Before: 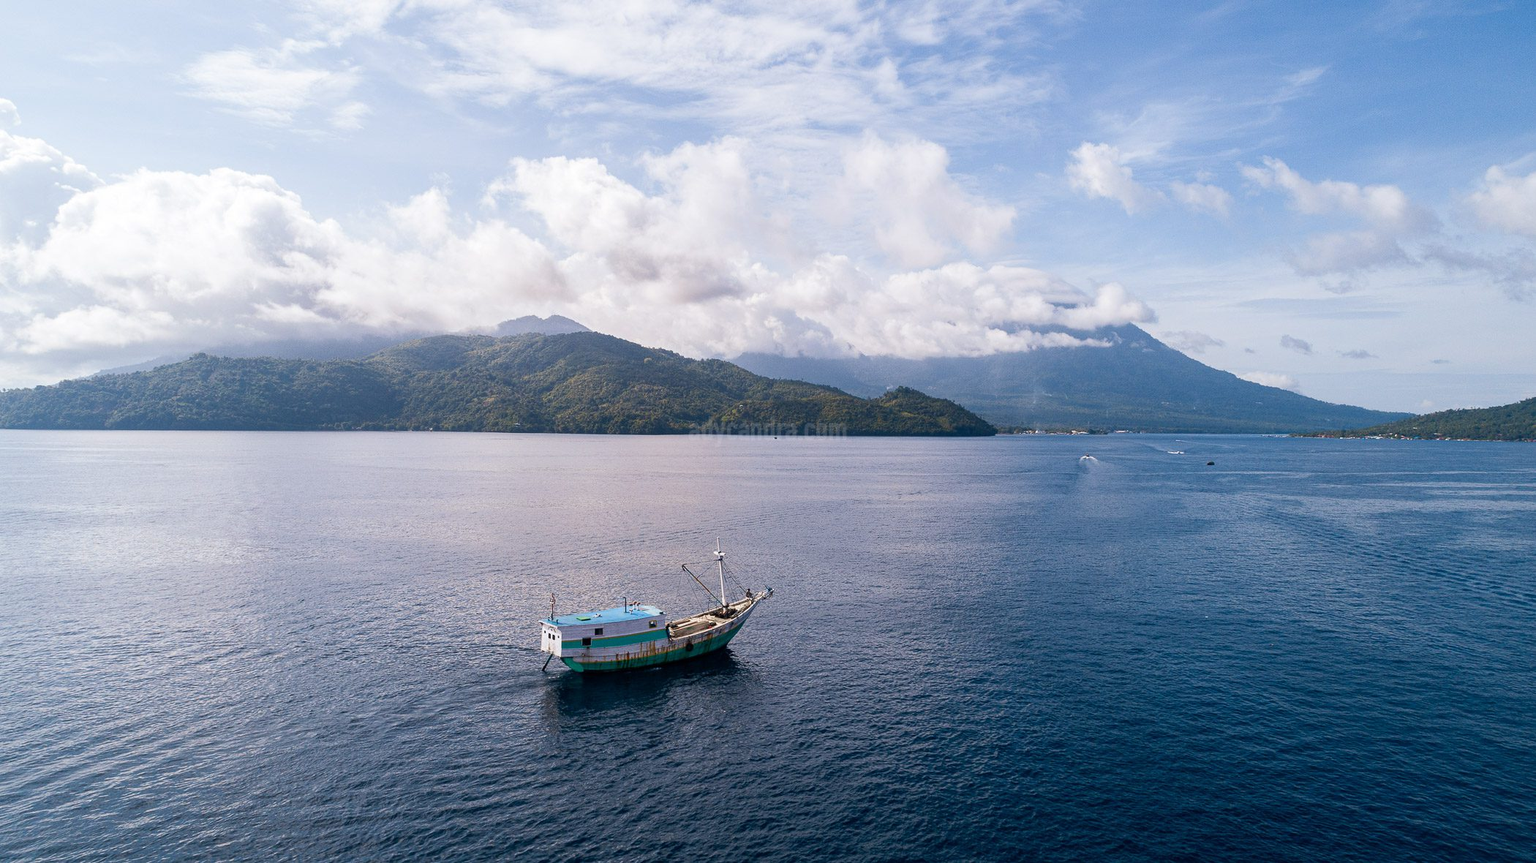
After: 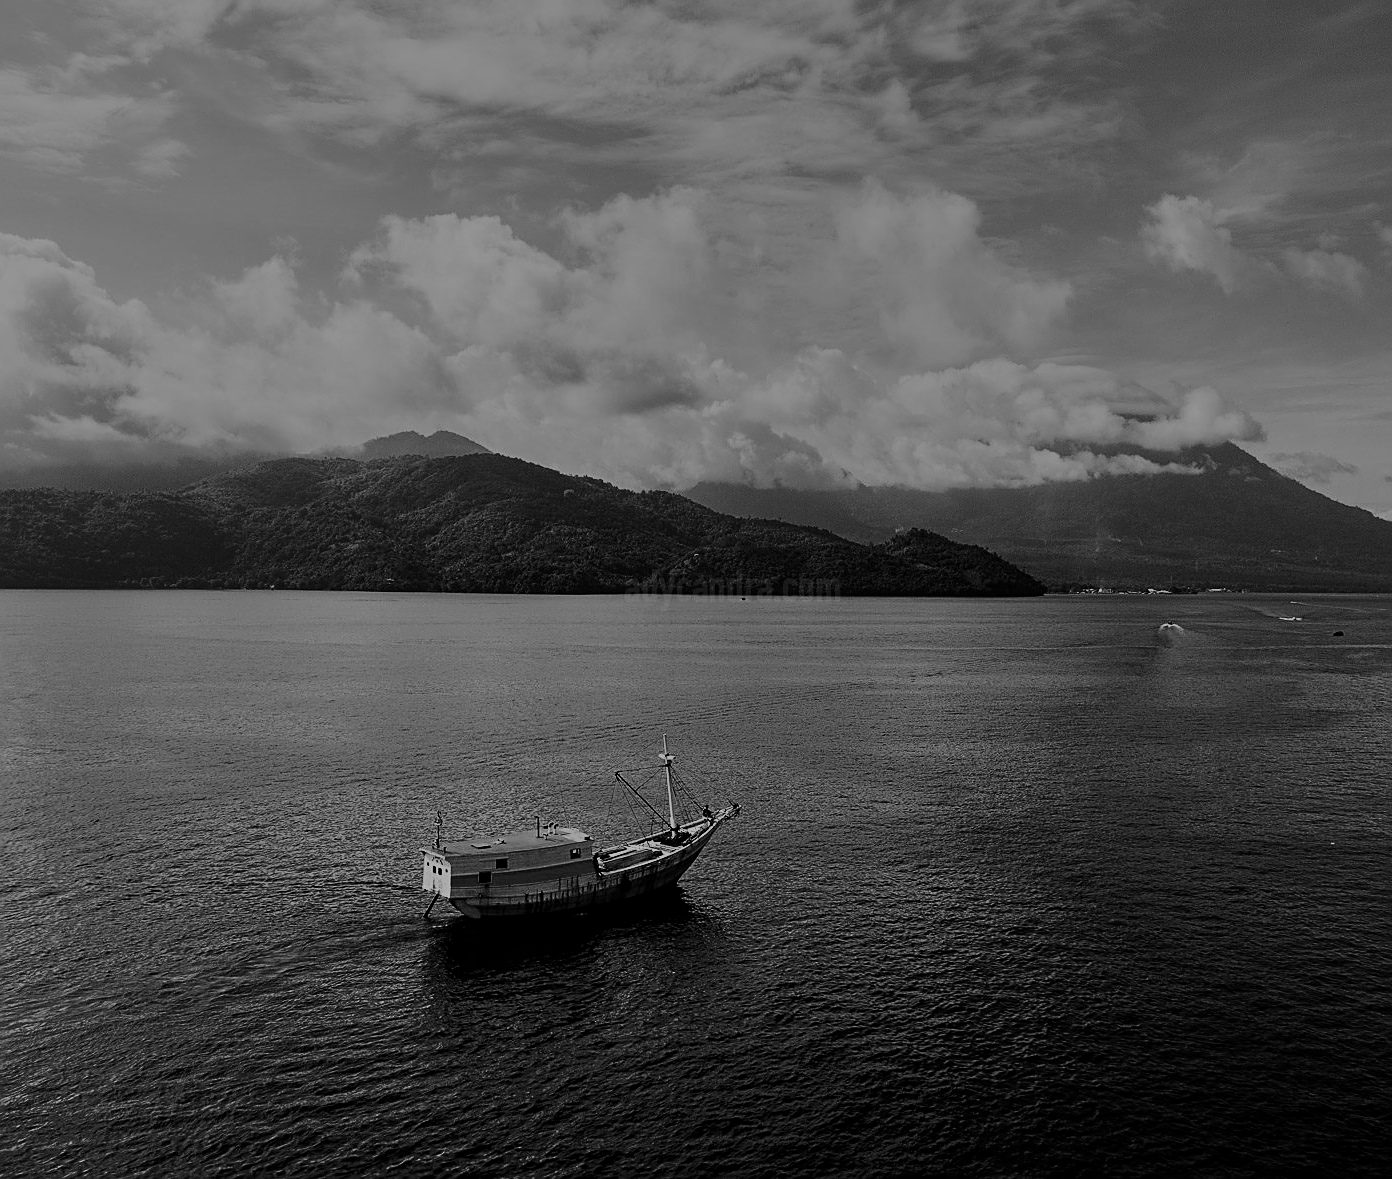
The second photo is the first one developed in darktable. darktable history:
shadows and highlights: radius 132.4, soften with gaussian
sharpen: on, module defaults
contrast brightness saturation: contrast -0.031, brightness -0.597, saturation -0.999
crop and rotate: left 15.099%, right 18.584%
filmic rgb: black relative exposure -7.33 EV, white relative exposure 5.09 EV, threshold 2.96 EV, hardness 3.22, enable highlight reconstruction true
color balance rgb: perceptual saturation grading › global saturation 25.497%
exposure: exposure -0.209 EV, compensate highlight preservation false
